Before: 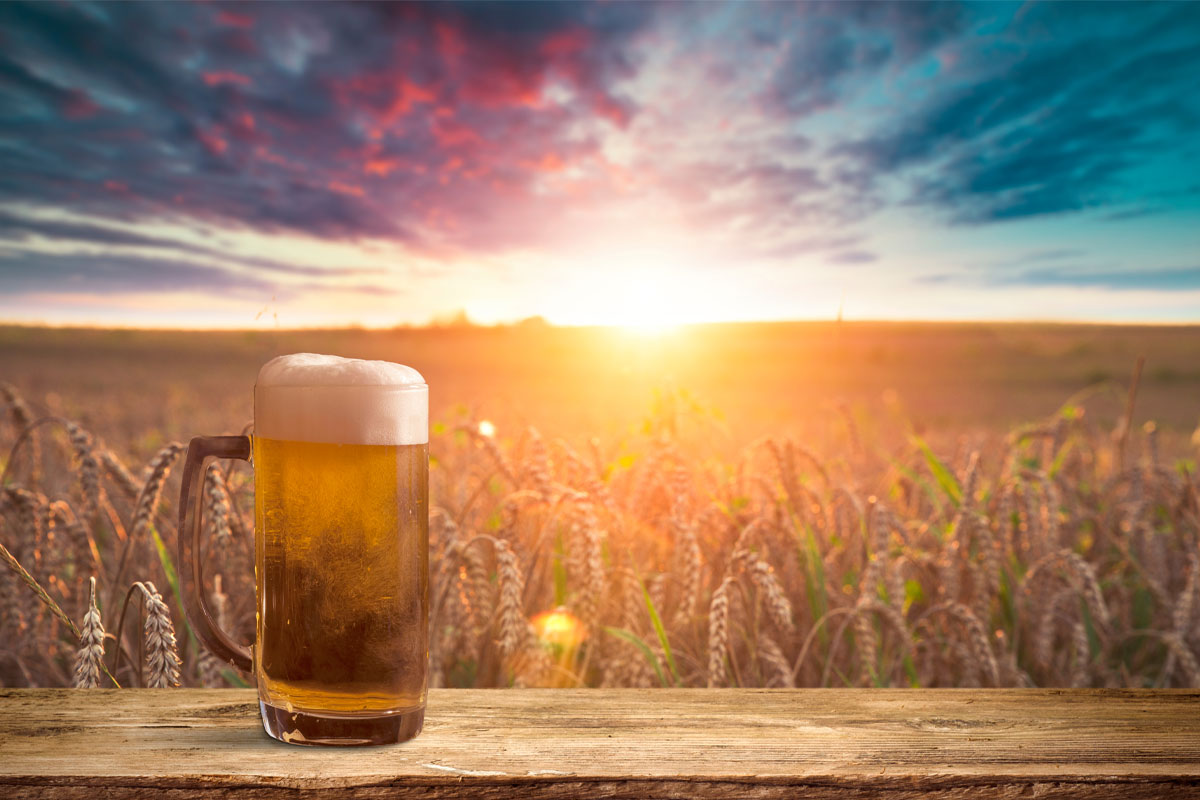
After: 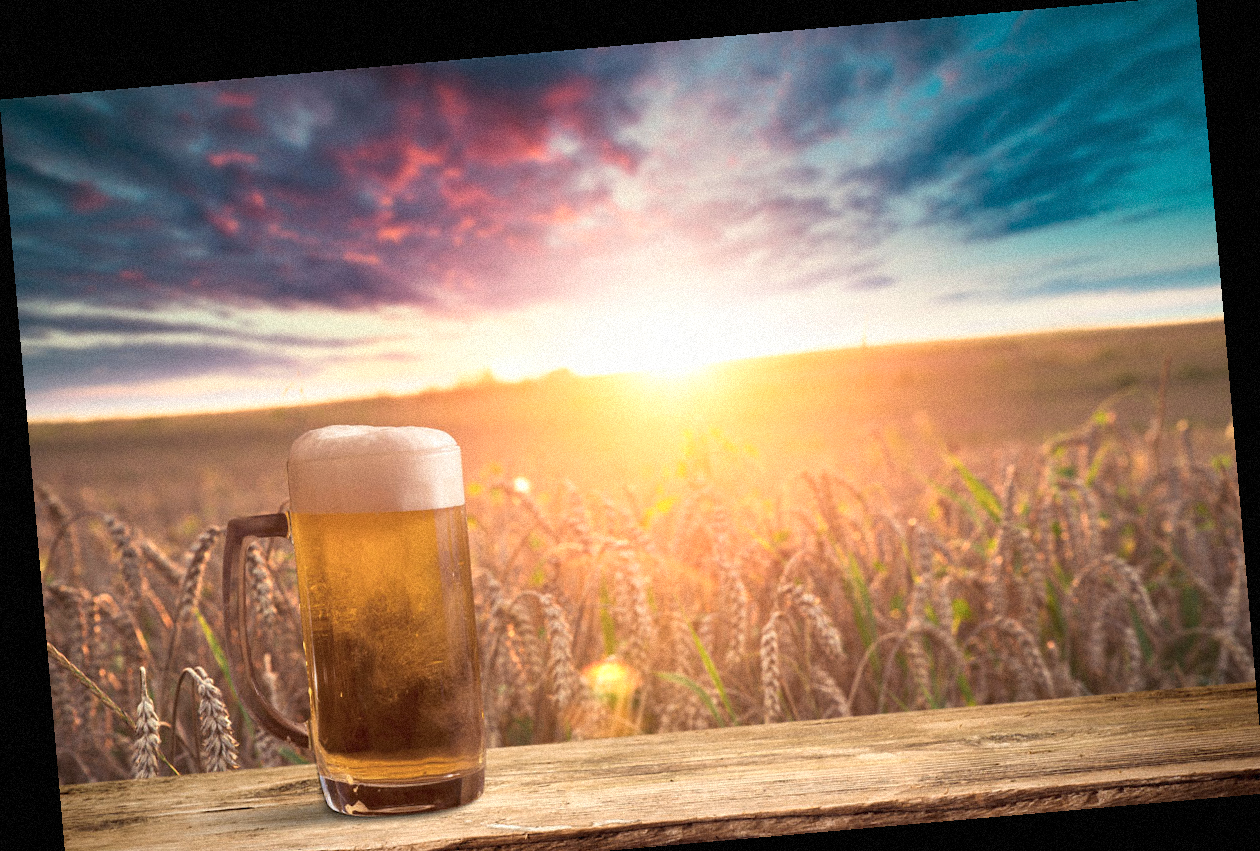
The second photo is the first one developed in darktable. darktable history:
crop: top 0.448%, right 0.264%, bottom 5.045%
color zones: curves: ch0 [(0, 0.558) (0.143, 0.559) (0.286, 0.529) (0.429, 0.505) (0.571, 0.5) (0.714, 0.5) (0.857, 0.5) (1, 0.558)]; ch1 [(0, 0.469) (0.01, 0.469) (0.12, 0.446) (0.248, 0.469) (0.5, 0.5) (0.748, 0.5) (0.99, 0.469) (1, 0.469)]
grain: mid-tones bias 0%
rotate and perspective: rotation -4.98°, automatic cropping off
